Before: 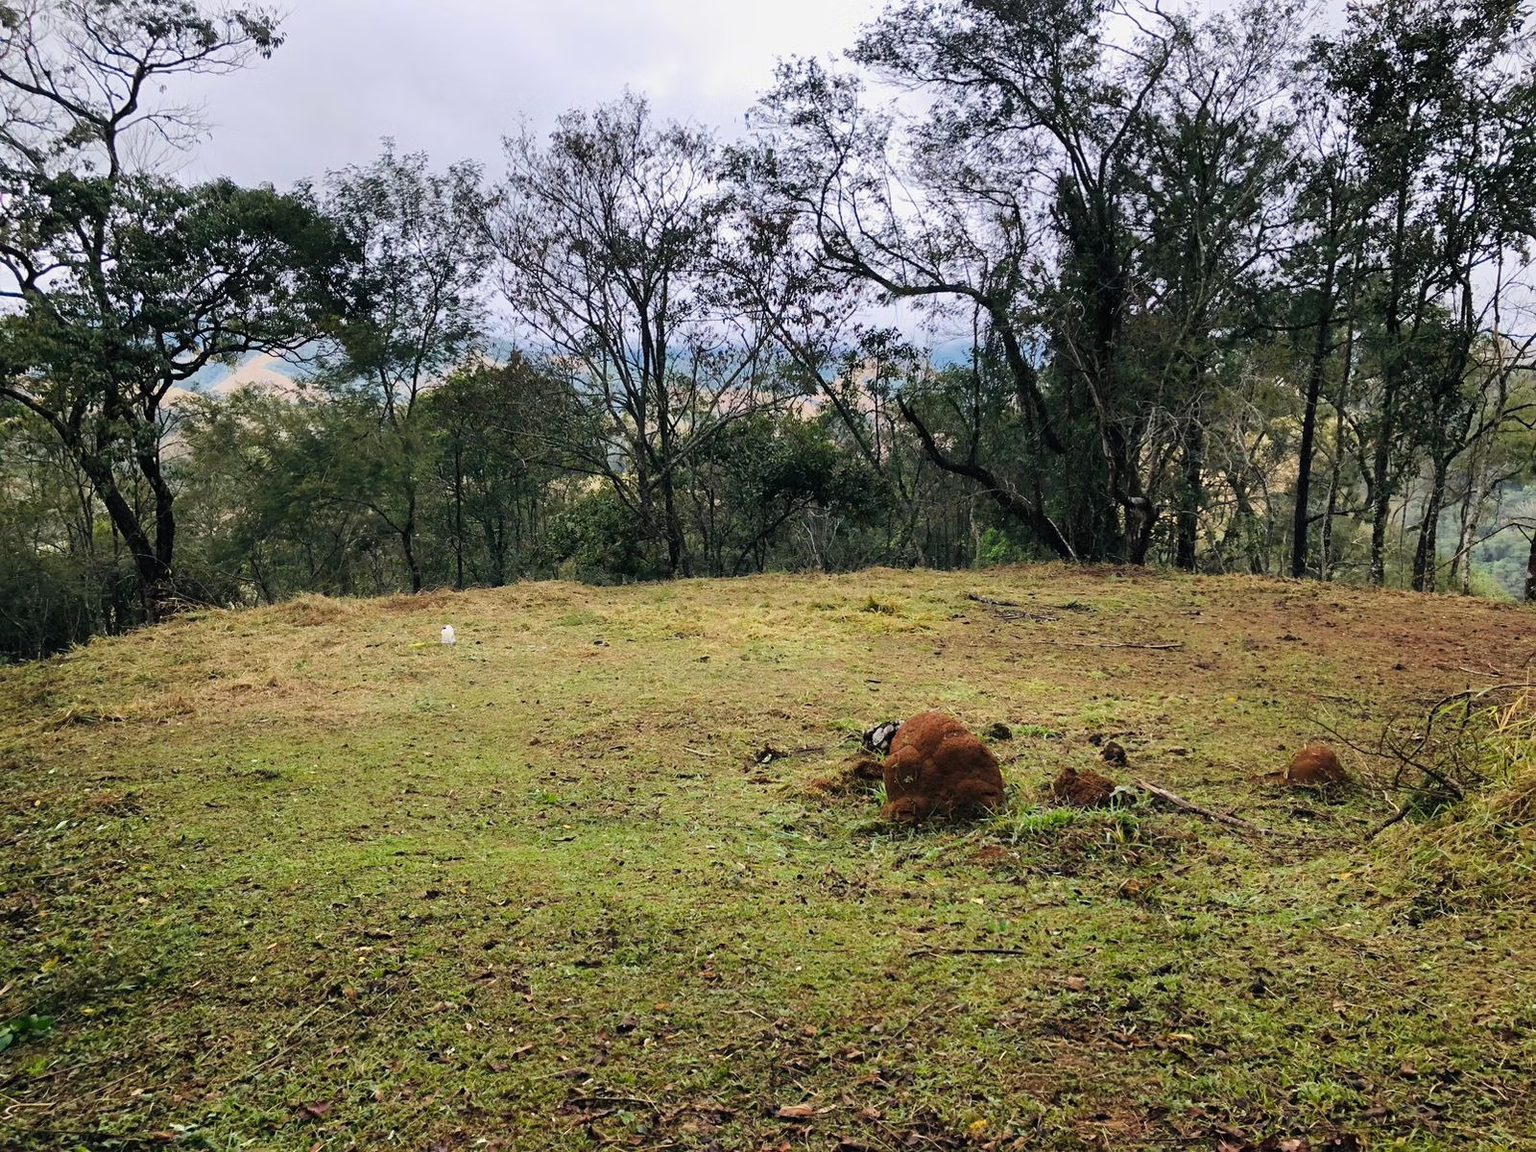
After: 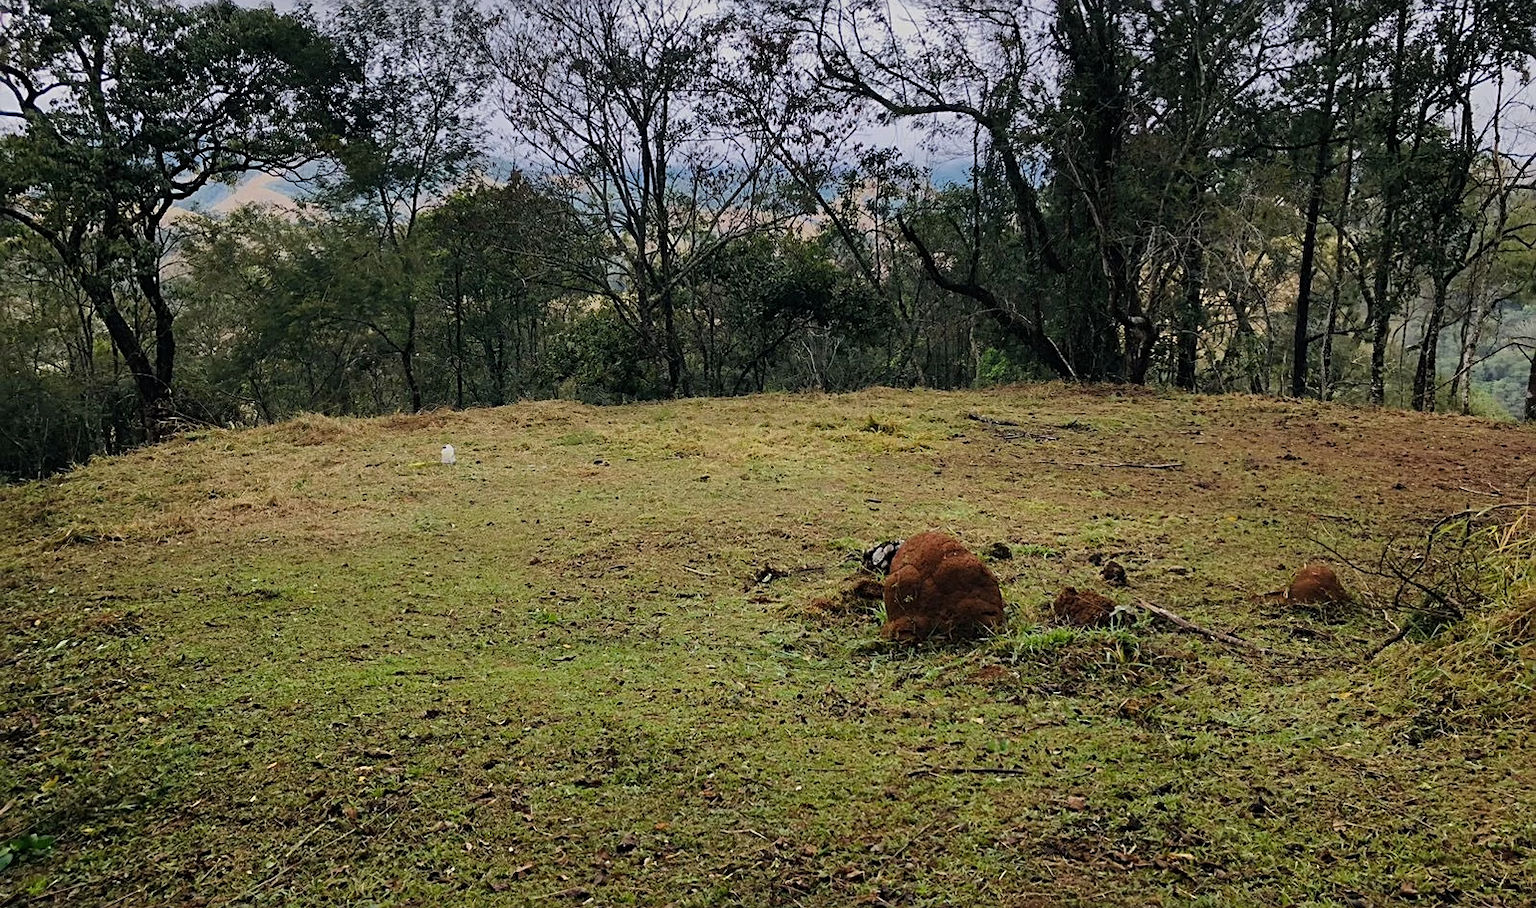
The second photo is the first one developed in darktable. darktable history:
exposure: exposure -0.487 EV, compensate highlight preservation false
sharpen: radius 2.476, amount 0.323
crop and rotate: top 15.704%, bottom 5.39%
